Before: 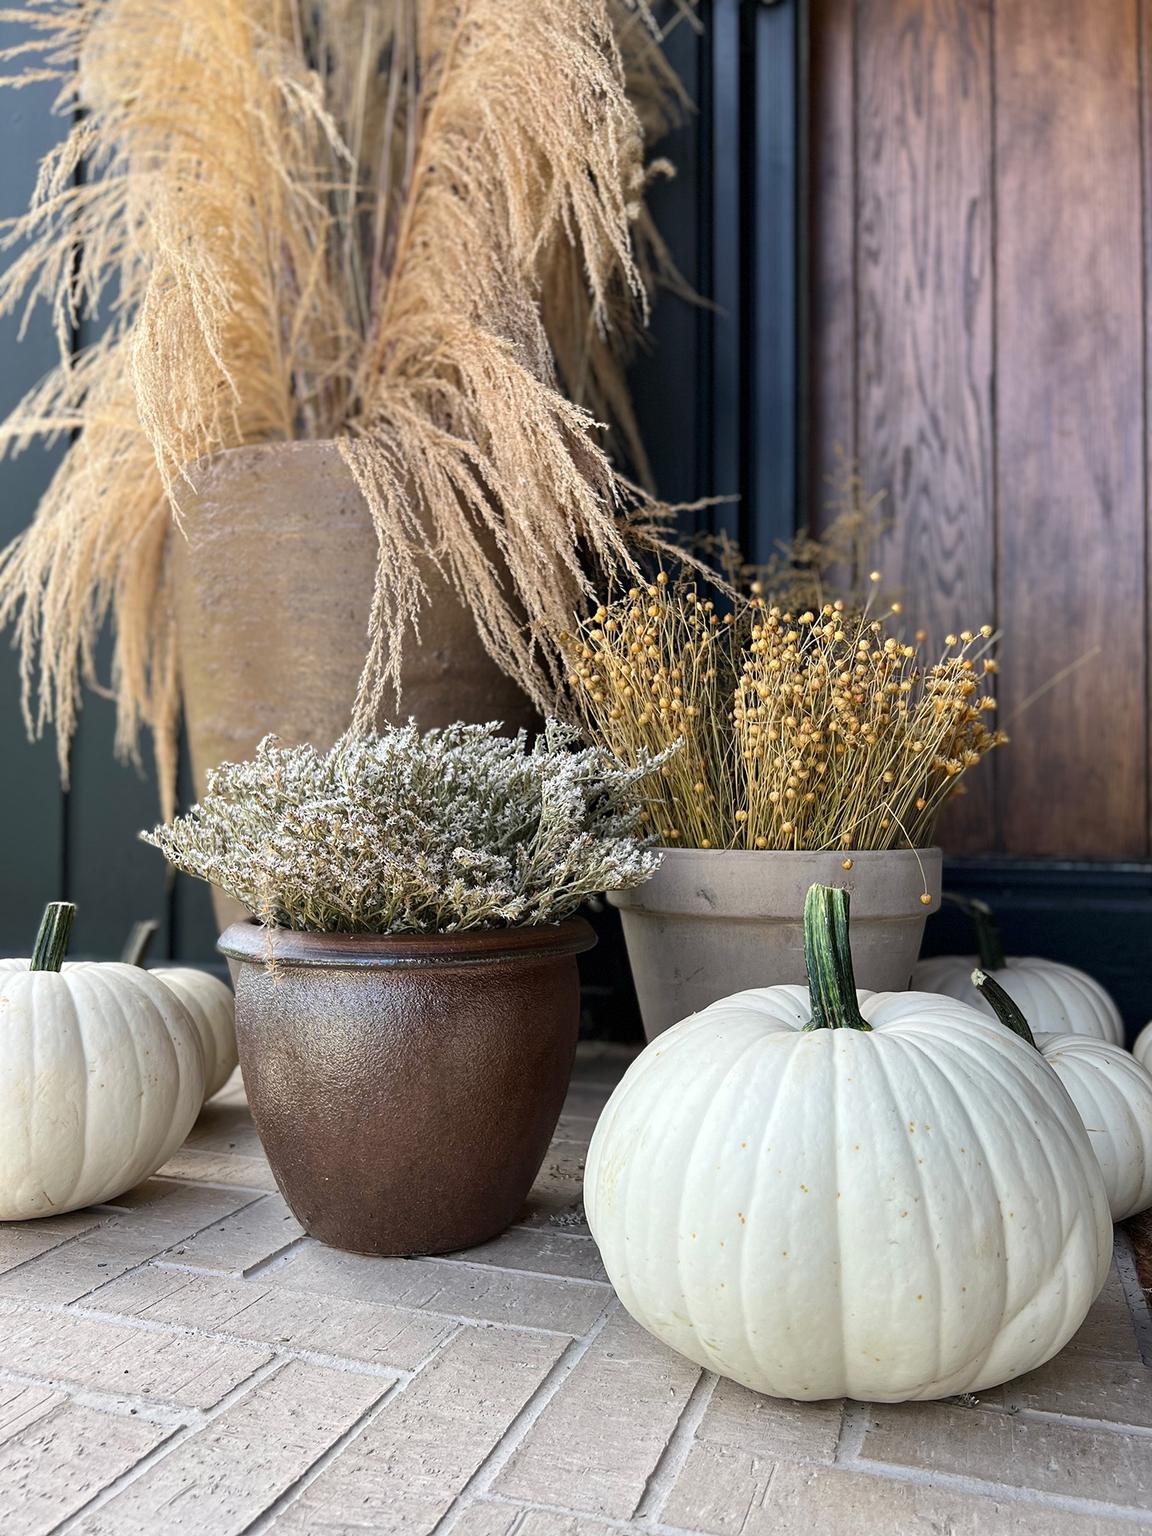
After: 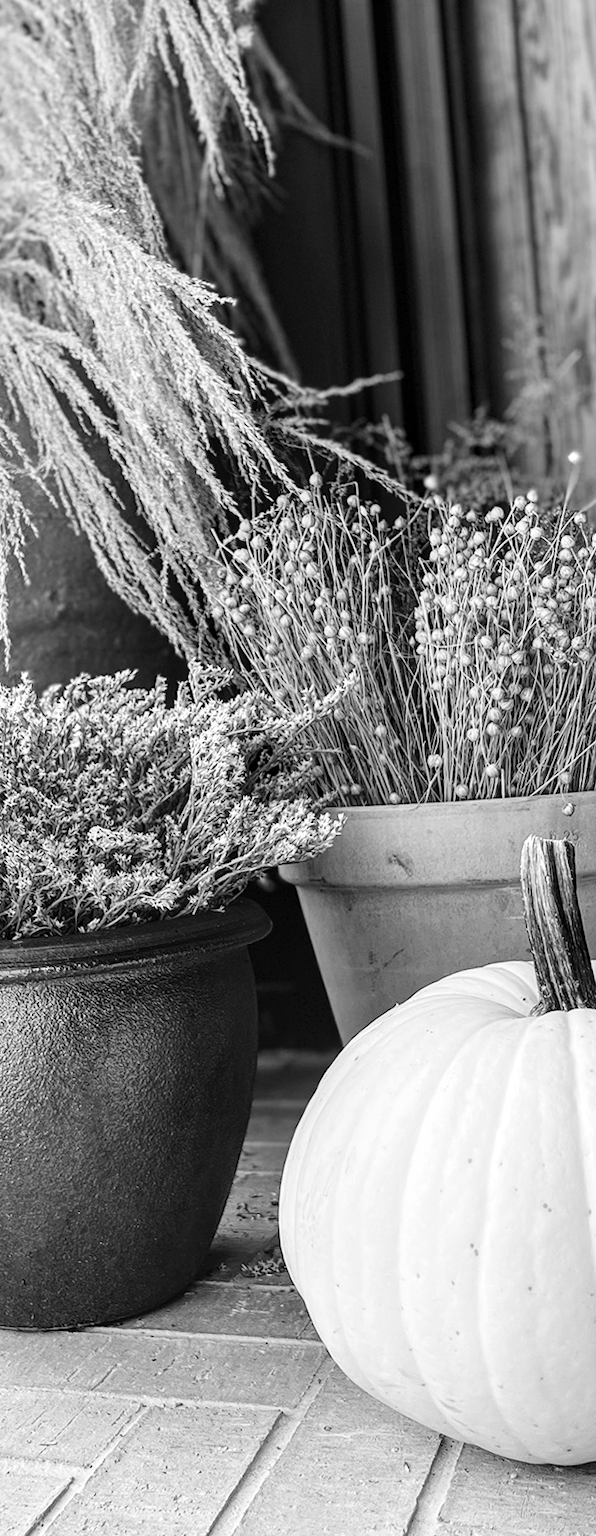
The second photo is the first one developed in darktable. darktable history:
rotate and perspective: rotation -4.57°, crop left 0.054, crop right 0.944, crop top 0.087, crop bottom 0.914
color correction: highlights a* -4.73, highlights b* 5.06, saturation 0.97
white balance: red 1.042, blue 1.17
monochrome: a 2.21, b -1.33, size 2.2
contrast brightness saturation: contrast 0.1, brightness 0.03, saturation 0.09
crop: left 33.452%, top 6.025%, right 23.155%
tone curve: curves: ch0 [(0, 0) (0.003, 0.015) (0.011, 0.019) (0.025, 0.026) (0.044, 0.041) (0.069, 0.057) (0.1, 0.085) (0.136, 0.116) (0.177, 0.158) (0.224, 0.215) (0.277, 0.286) (0.335, 0.367) (0.399, 0.452) (0.468, 0.534) (0.543, 0.612) (0.623, 0.698) (0.709, 0.775) (0.801, 0.858) (0.898, 0.928) (1, 1)], preserve colors none
local contrast: on, module defaults
